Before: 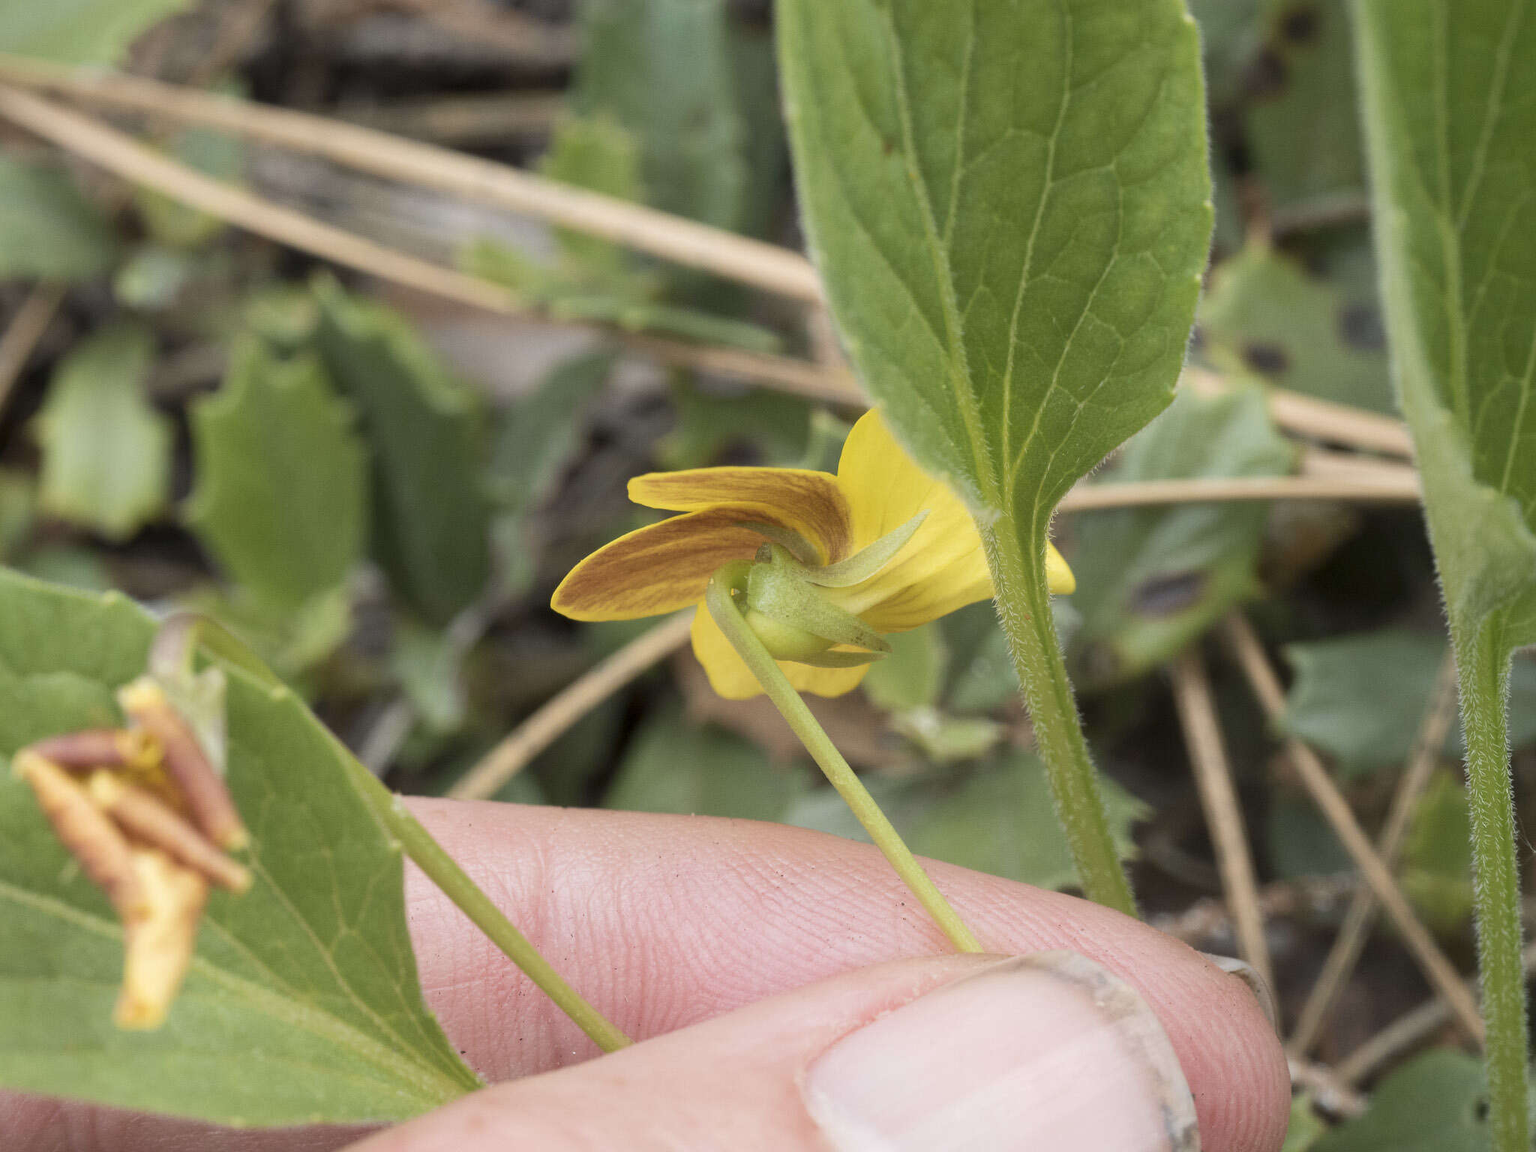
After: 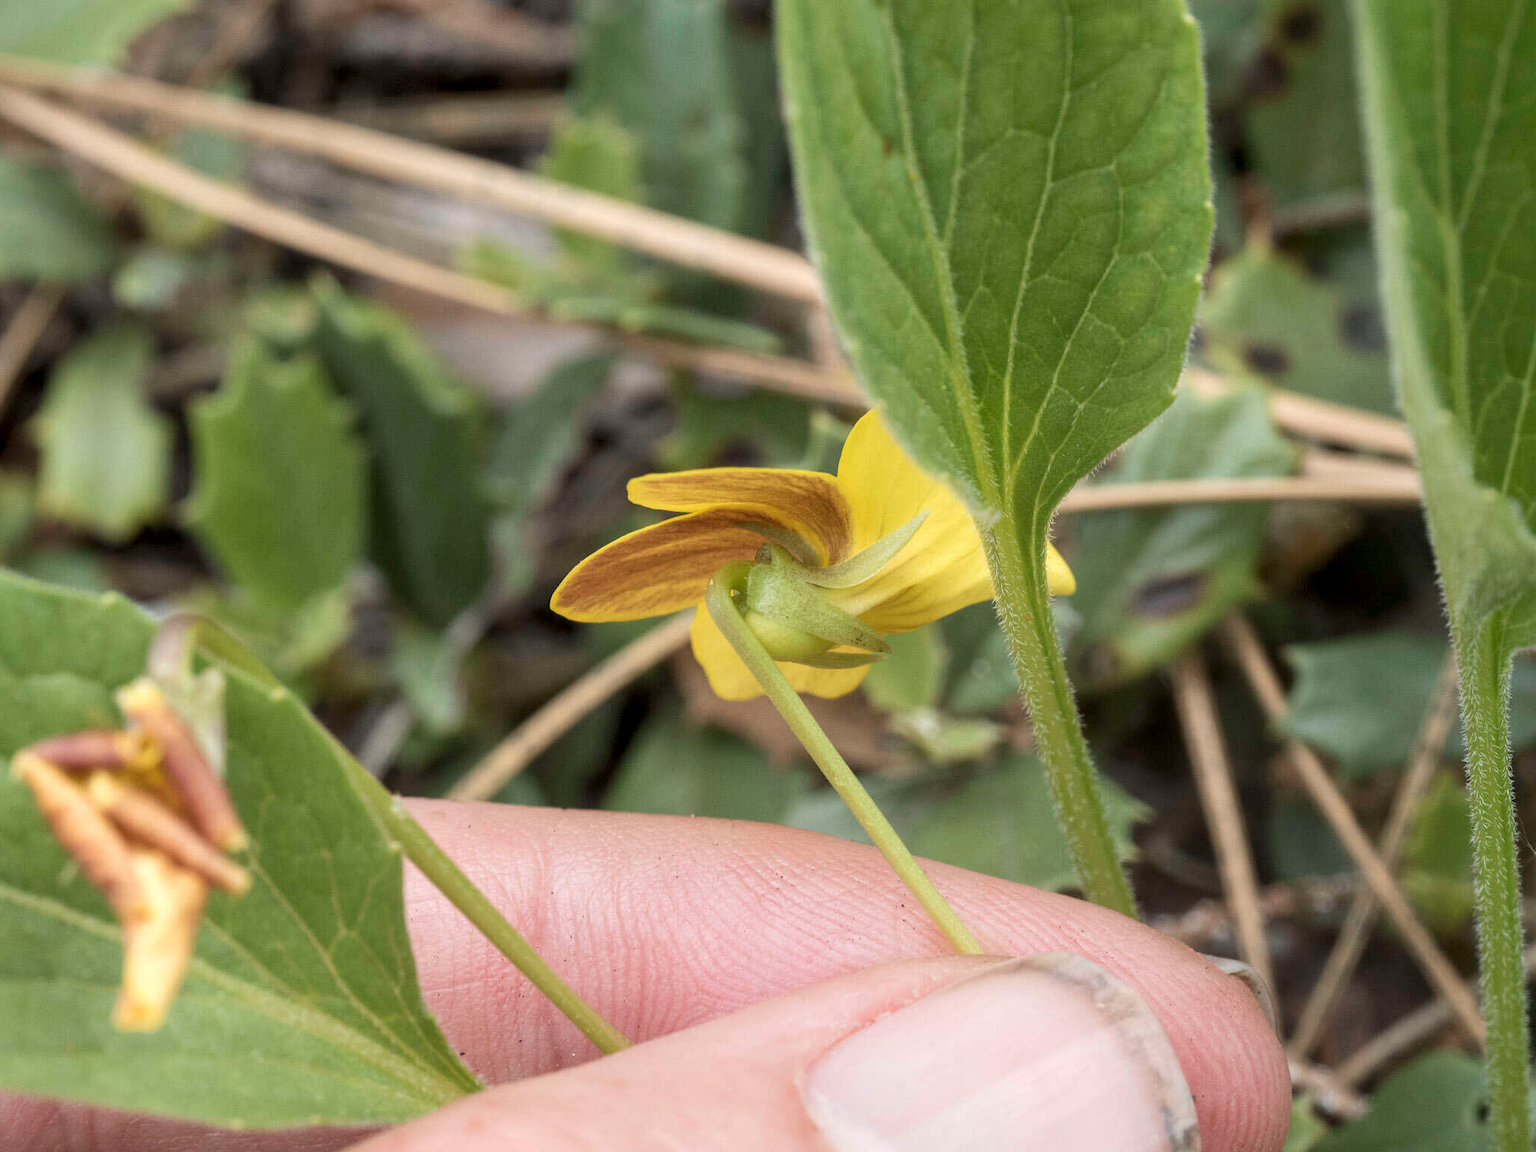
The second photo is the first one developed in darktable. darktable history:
local contrast: on, module defaults
crop and rotate: left 0.124%, bottom 0.003%
tone equalizer: mask exposure compensation -0.485 EV
